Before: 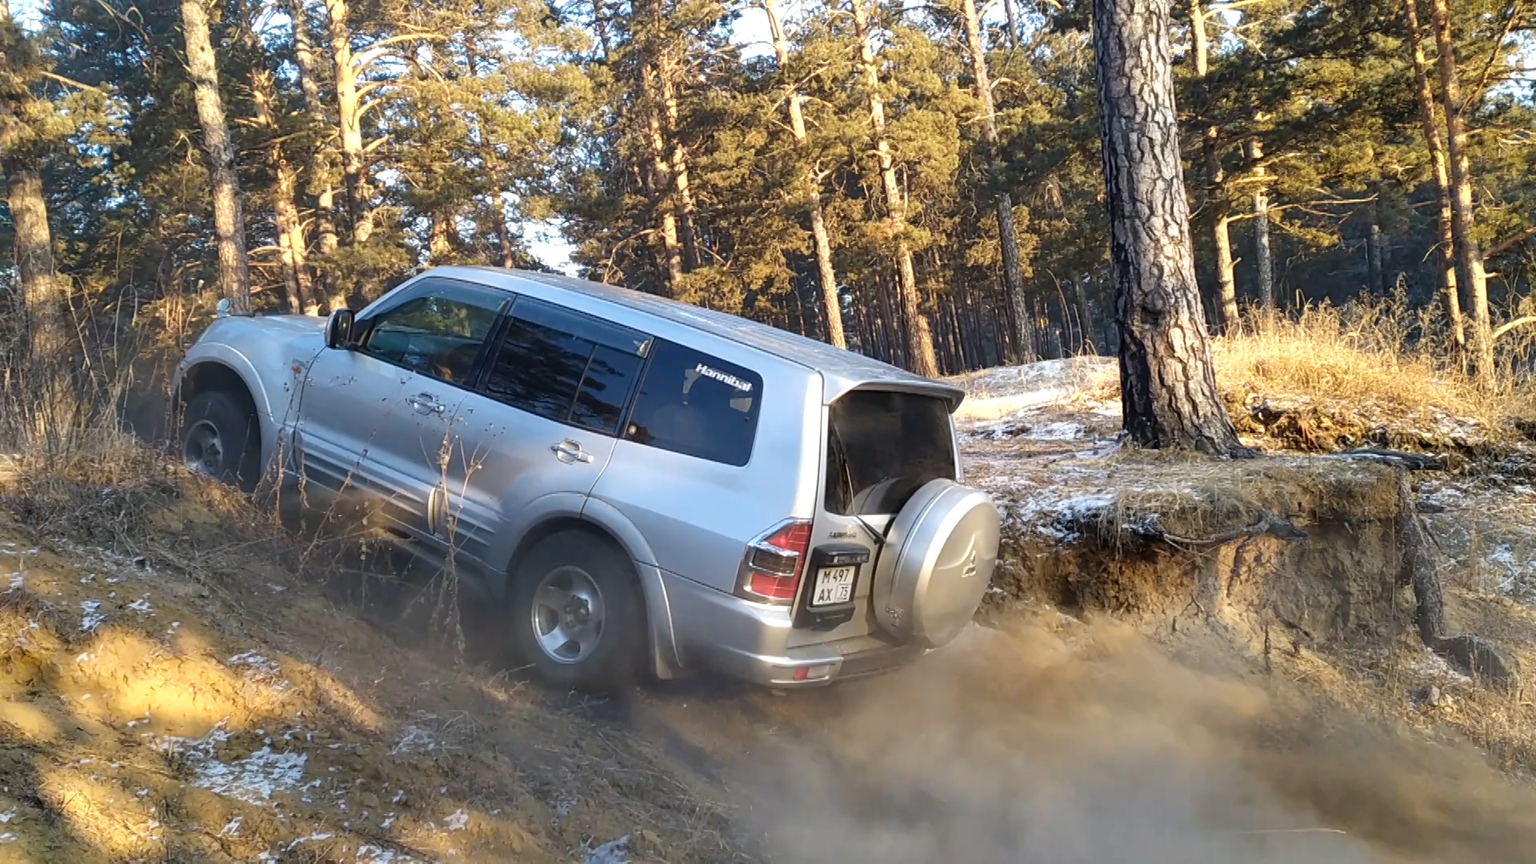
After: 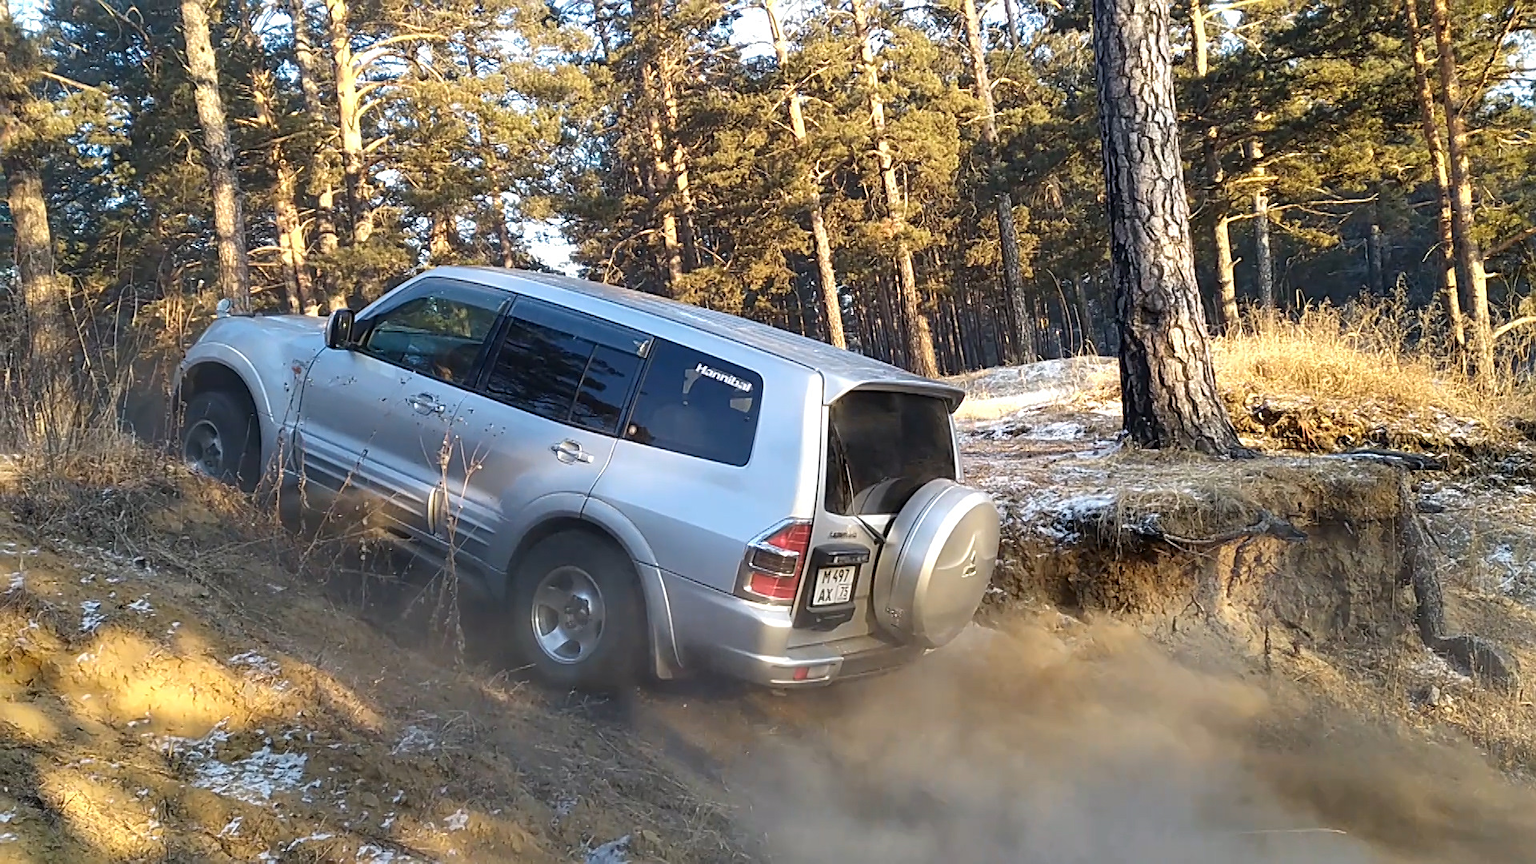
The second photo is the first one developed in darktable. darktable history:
sharpen: on, module defaults
levels: white 99.94%
